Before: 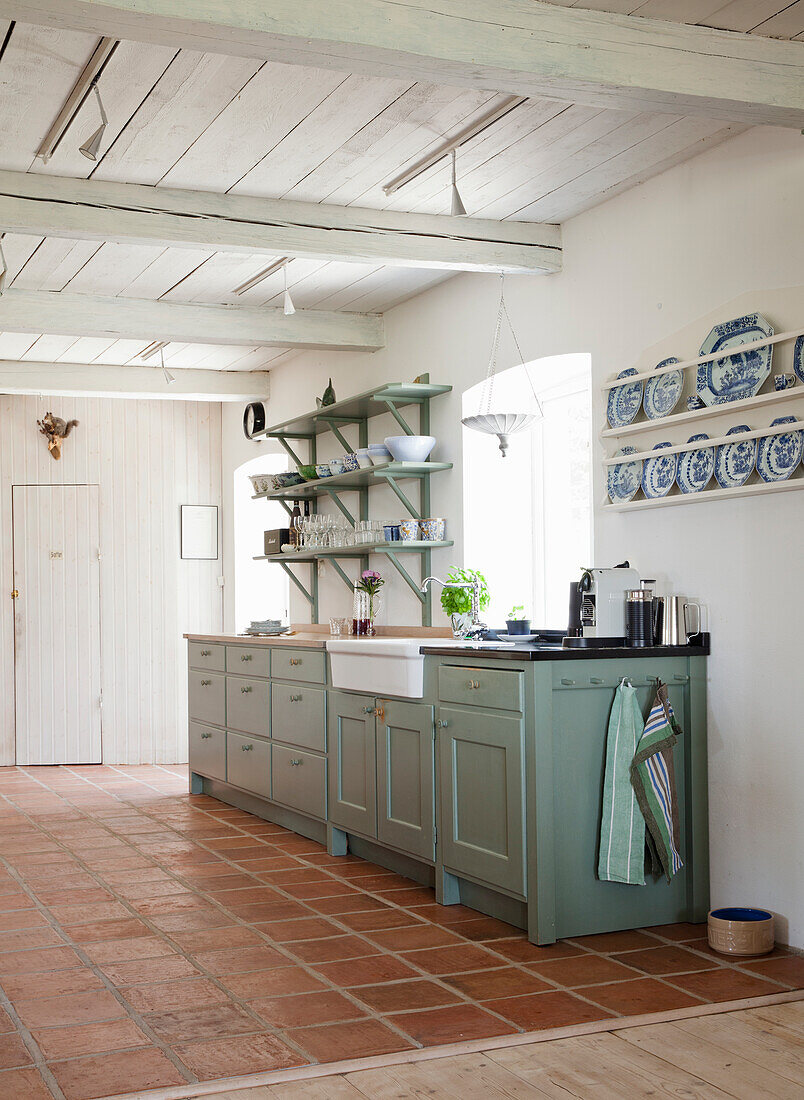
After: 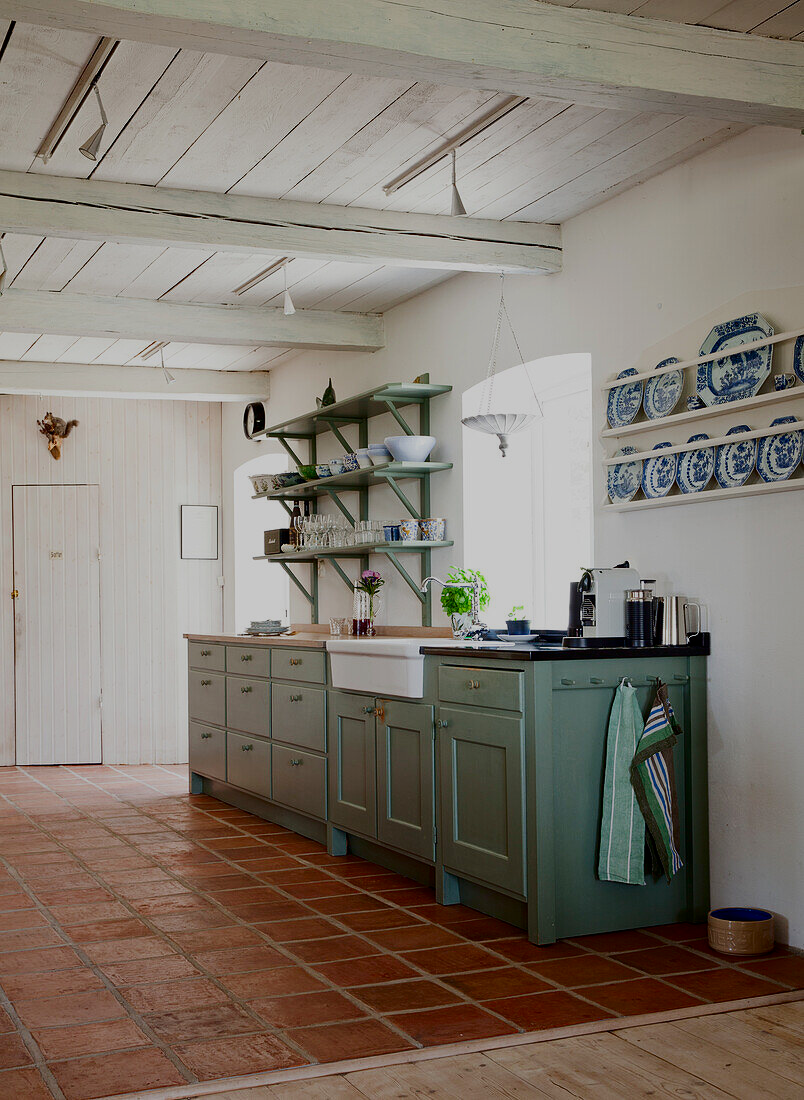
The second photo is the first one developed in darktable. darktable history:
contrast brightness saturation: contrast 0.1, brightness -0.26, saturation 0.14
filmic rgb: black relative exposure -16 EV, white relative exposure 4.97 EV, hardness 6.25
